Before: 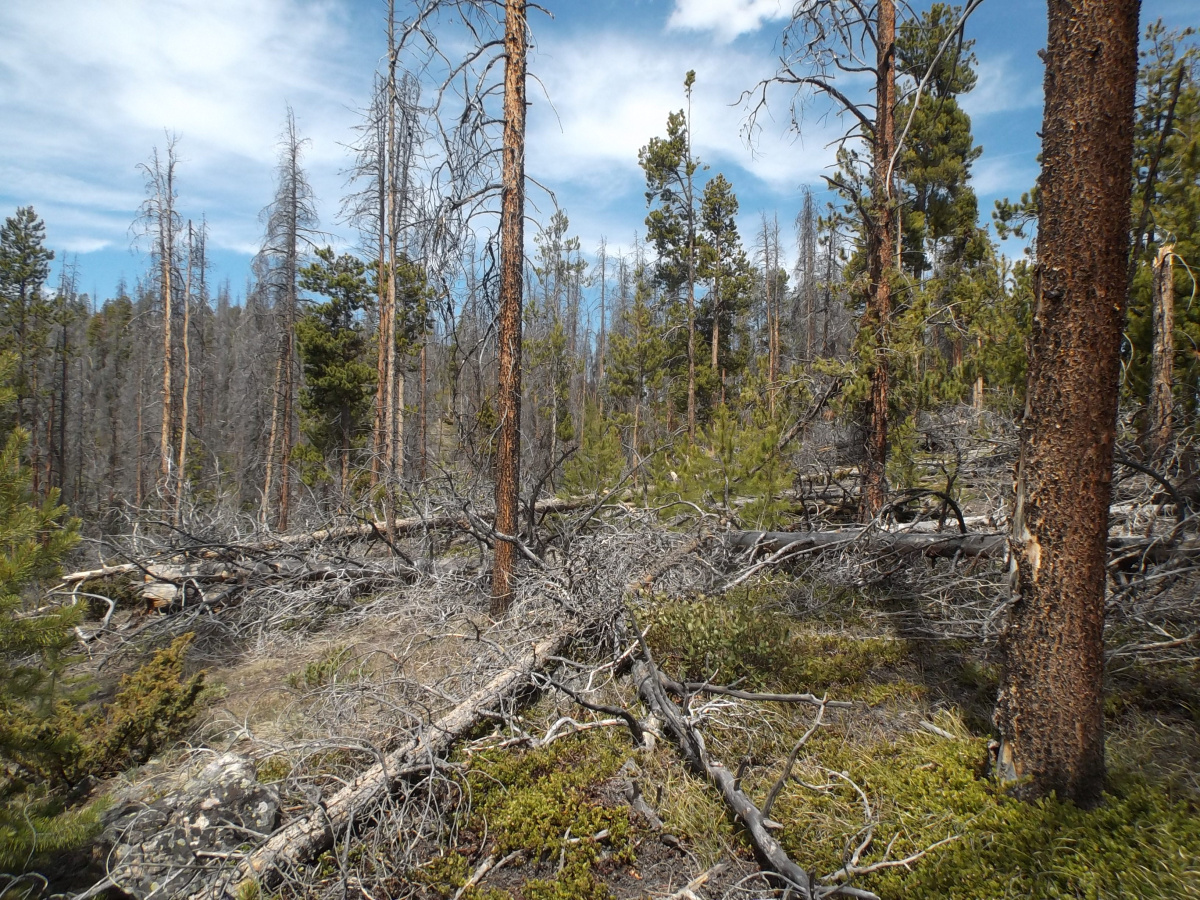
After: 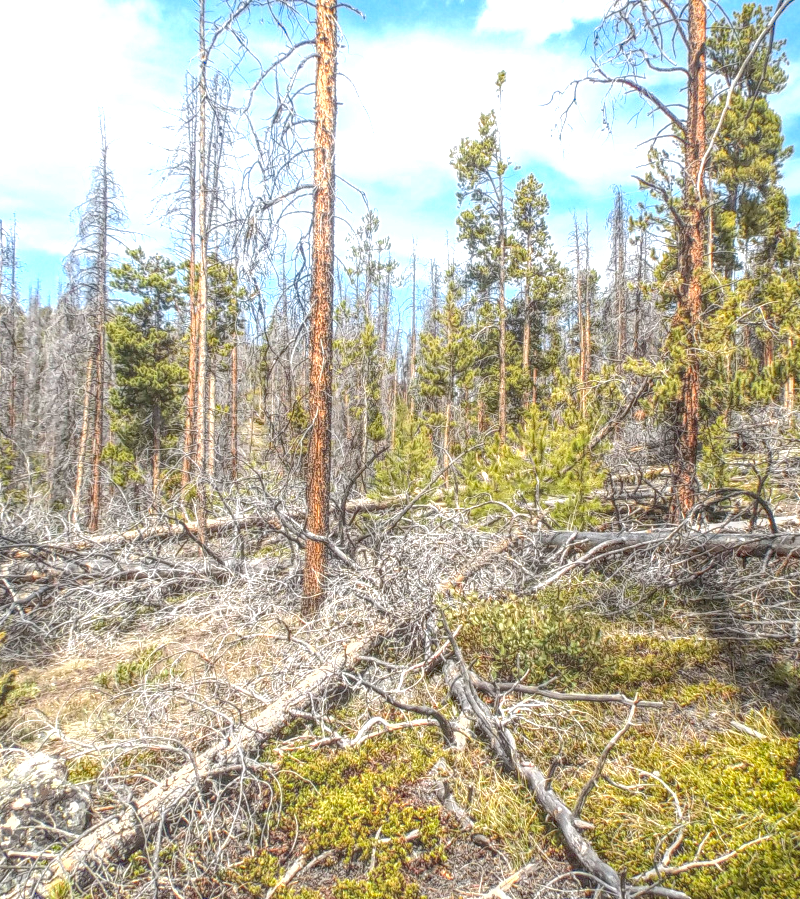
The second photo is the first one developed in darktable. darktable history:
crop and rotate: left 15.754%, right 17.579%
exposure: black level correction 0, exposure 1.2 EV, compensate highlight preservation false
tone curve: curves: ch0 [(0, 0.028) (0.138, 0.156) (0.468, 0.516) (0.754, 0.823) (1, 1)], color space Lab, linked channels, preserve colors none
haze removal: compatibility mode true, adaptive false
local contrast: highlights 20%, shadows 30%, detail 200%, midtone range 0.2
